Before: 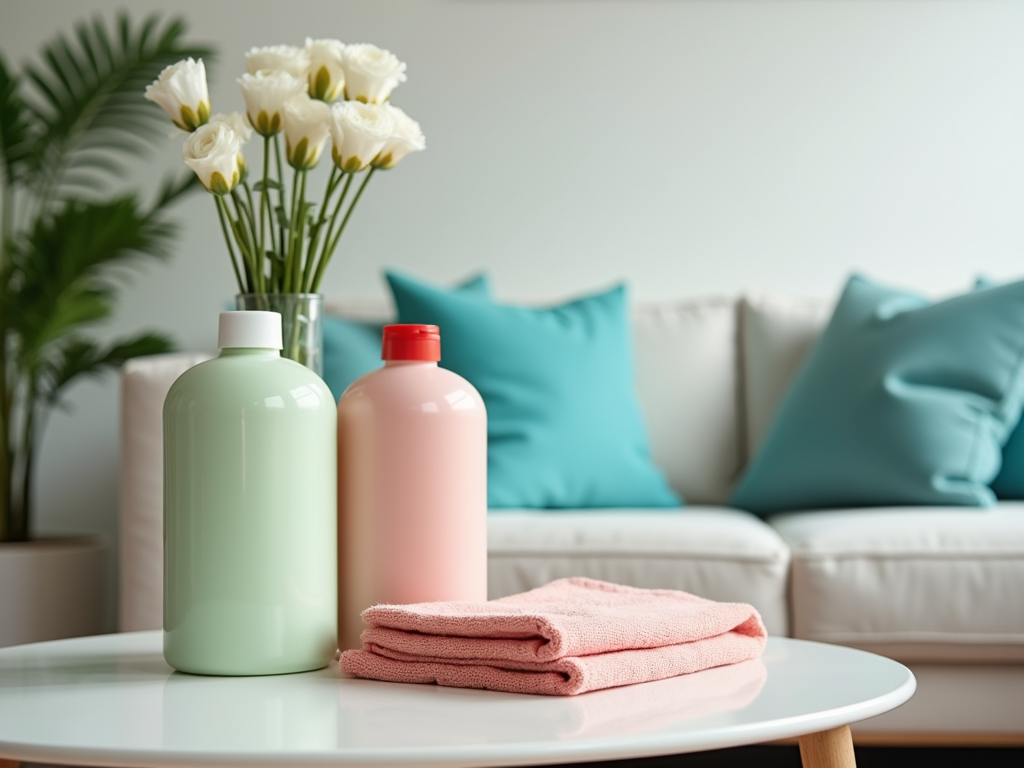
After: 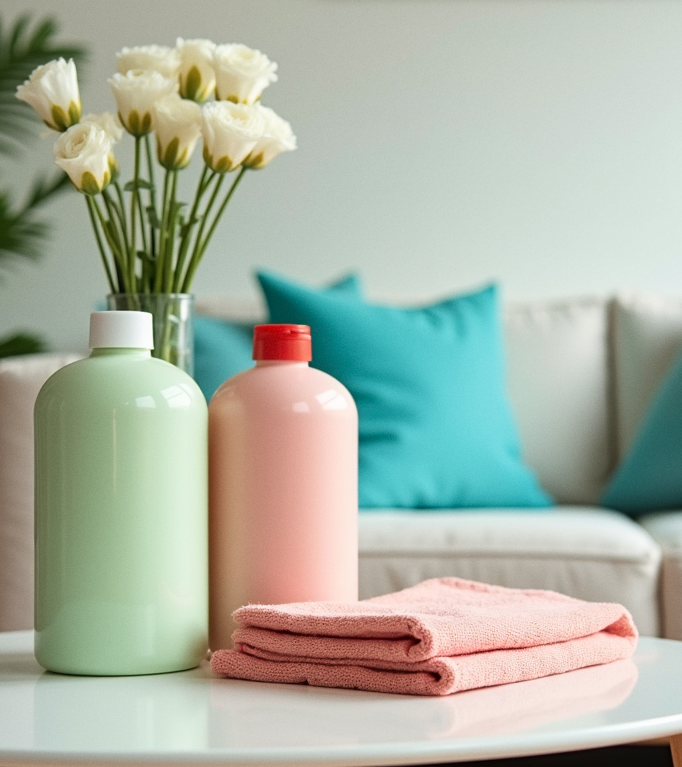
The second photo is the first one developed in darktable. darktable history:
crop and rotate: left 12.648%, right 20.685%
velvia: on, module defaults
grain: coarseness 14.57 ISO, strength 8.8%
